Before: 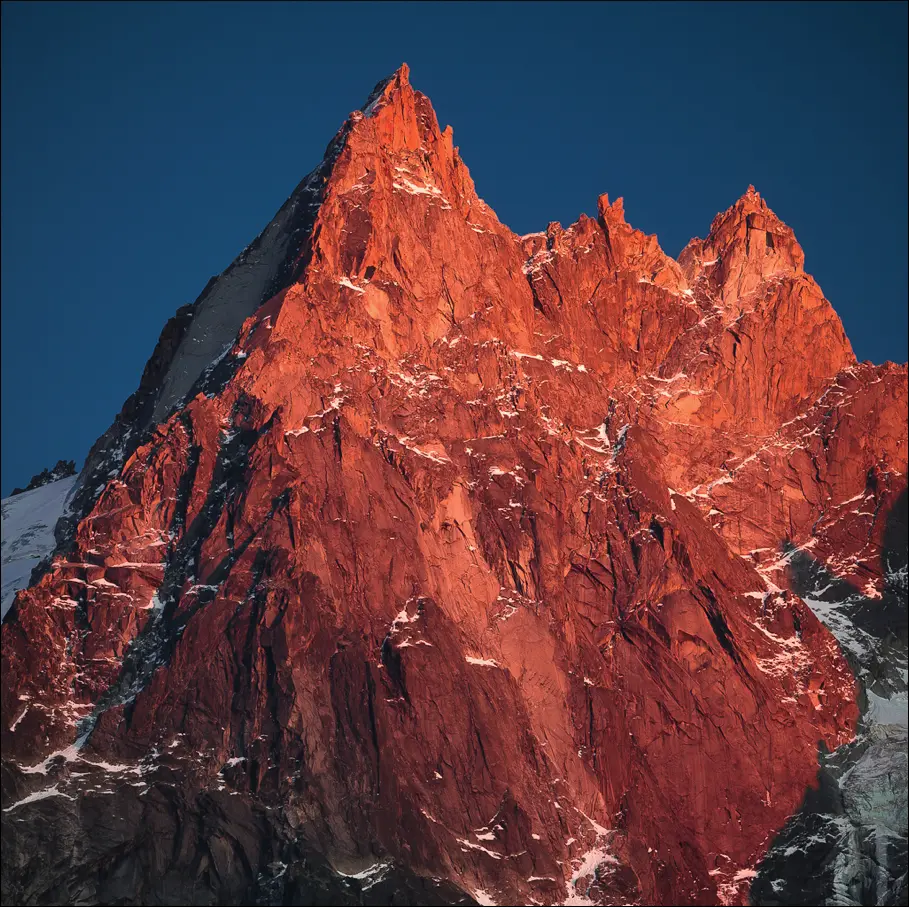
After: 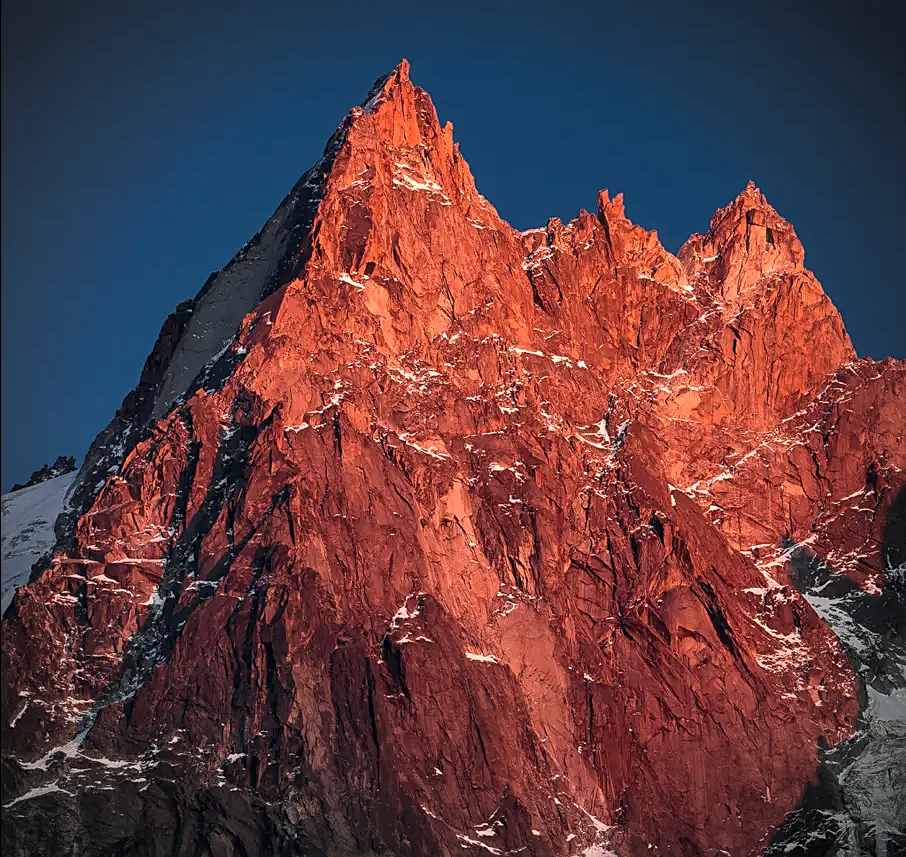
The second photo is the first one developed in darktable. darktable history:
local contrast: detail 130%
color balance rgb: perceptual saturation grading › global saturation 0.778%, saturation formula JzAzBz (2021)
exposure: compensate highlight preservation false
crop: top 0.462%, right 0.257%, bottom 5.037%
sharpen: on, module defaults
vignetting: on, module defaults
